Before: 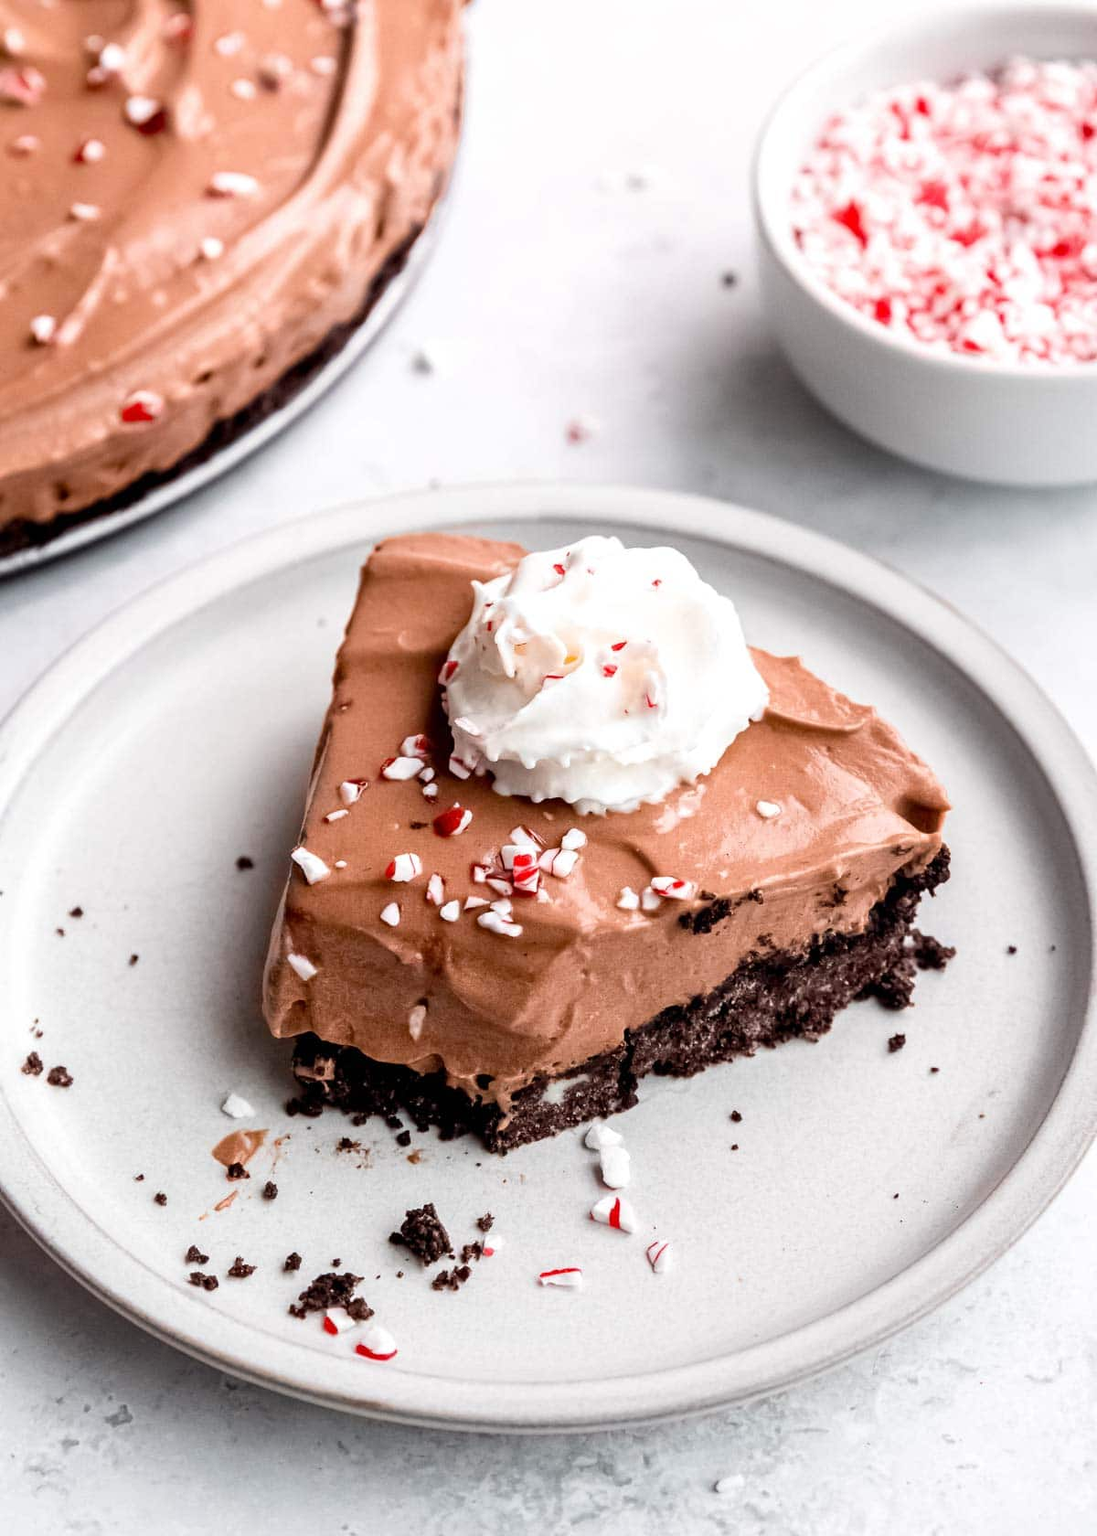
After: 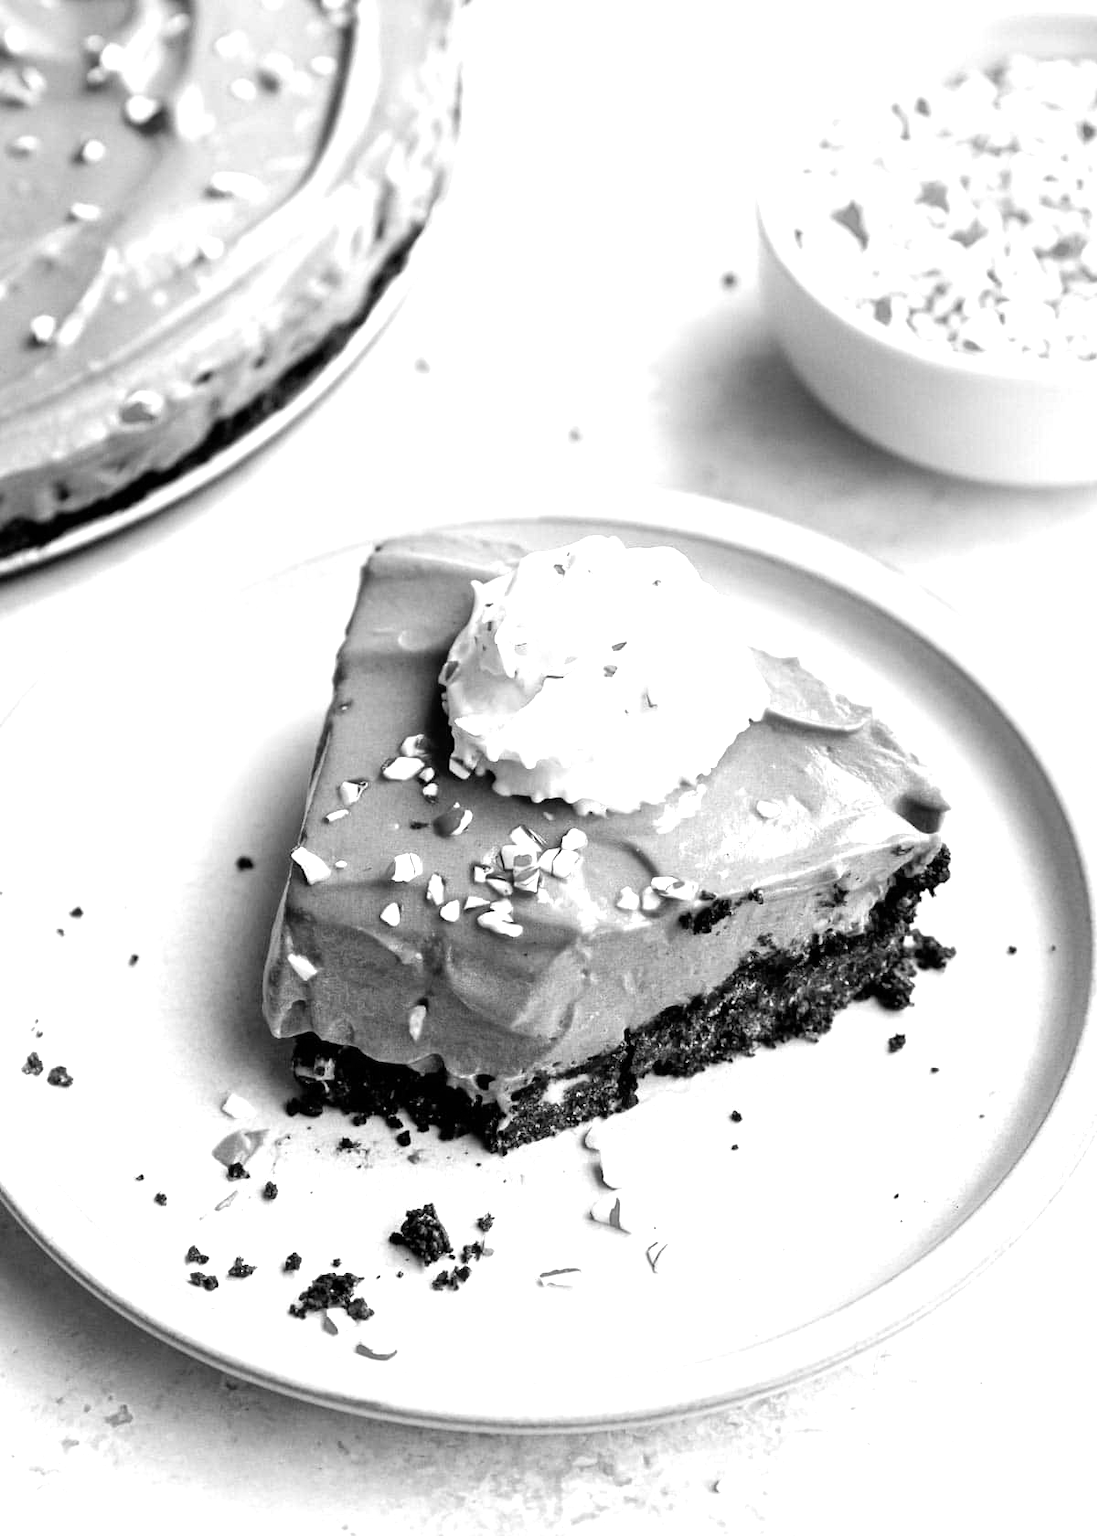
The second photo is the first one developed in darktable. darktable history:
color zones: curves: ch1 [(0, -0.014) (0.143, -0.013) (0.286, -0.013) (0.429, -0.016) (0.571, -0.019) (0.714, -0.015) (0.857, 0.002) (1, -0.014)]
levels: black 0.078%
tone equalizer: -8 EV -0.381 EV, -7 EV -0.375 EV, -6 EV -0.368 EV, -5 EV -0.202 EV, -3 EV 0.242 EV, -2 EV 0.326 EV, -1 EV 0.402 EV, +0 EV 0.389 EV
exposure: exposure 0.294 EV, compensate highlight preservation false
